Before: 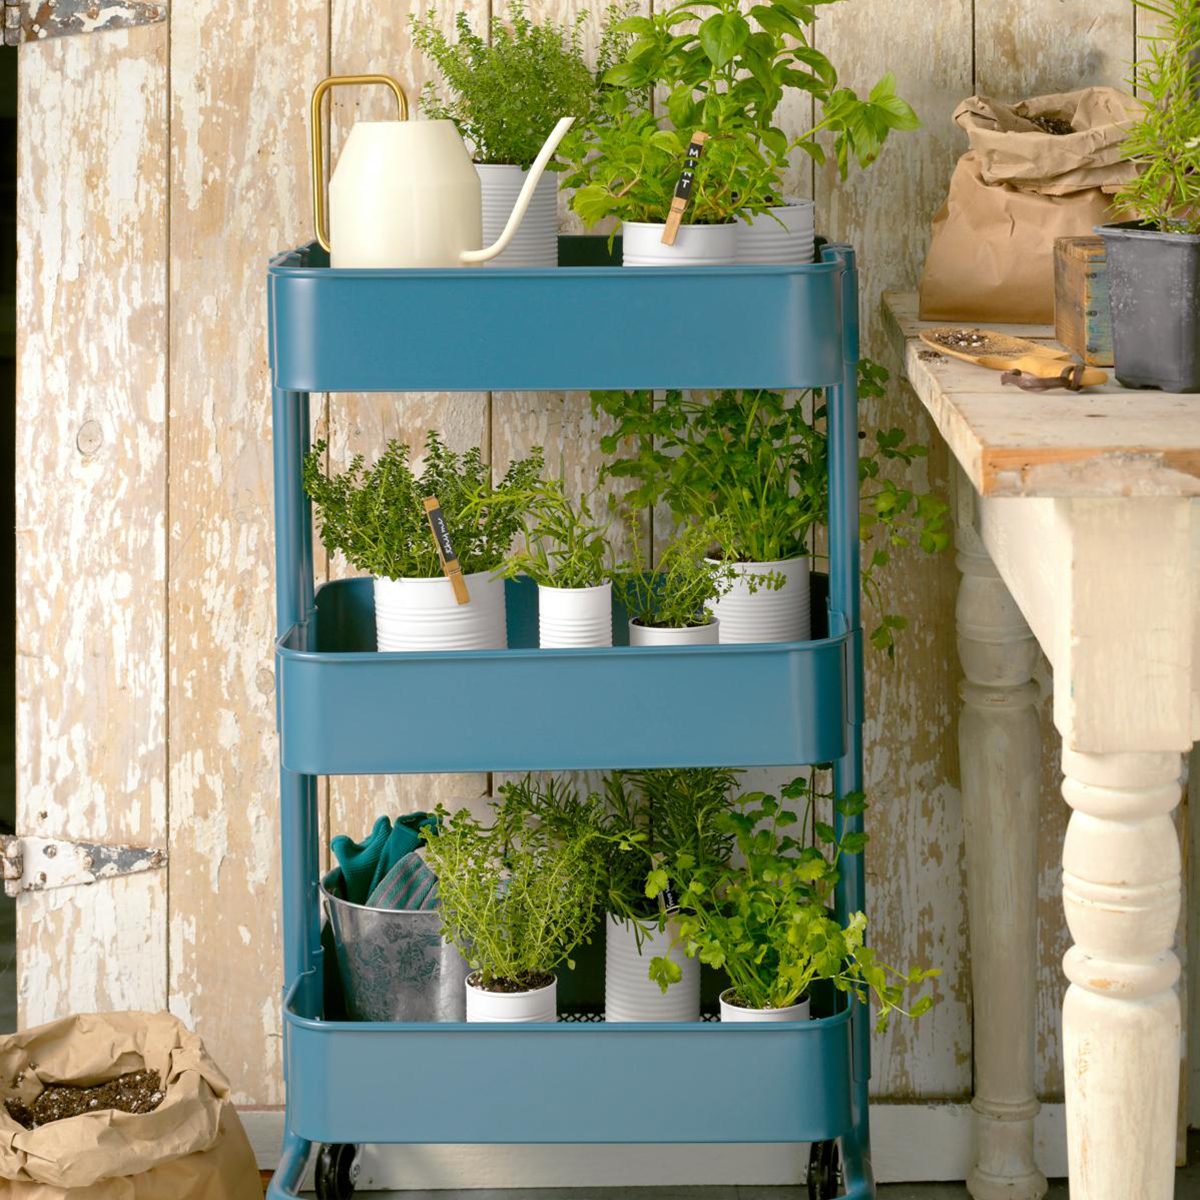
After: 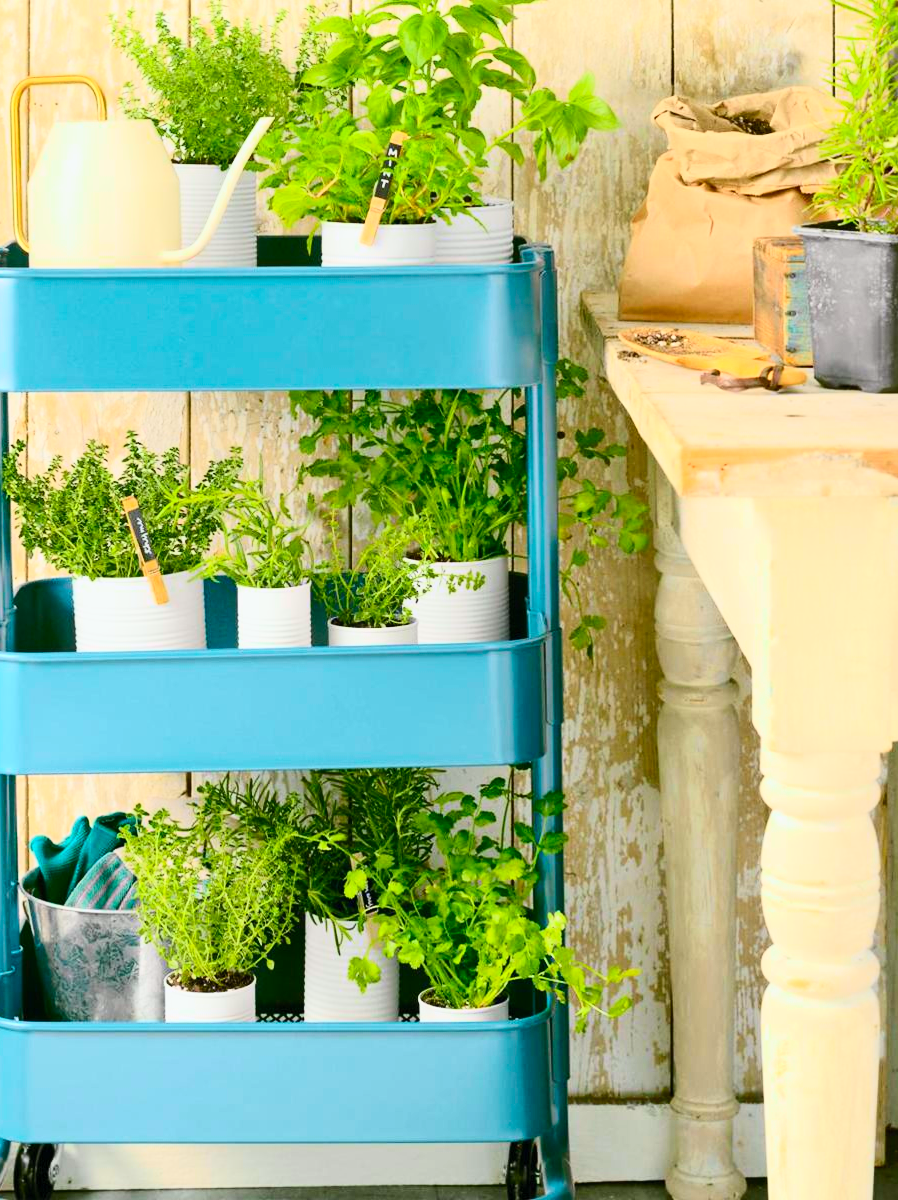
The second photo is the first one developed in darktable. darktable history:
crop and rotate: left 25.097%
contrast brightness saturation: contrast 0.238, brightness 0.257, saturation 0.372
tone curve: curves: ch0 [(0, 0) (0.114, 0.083) (0.303, 0.285) (0.447, 0.51) (0.602, 0.697) (0.772, 0.866) (0.999, 0.978)]; ch1 [(0, 0) (0.389, 0.352) (0.458, 0.433) (0.486, 0.474) (0.509, 0.505) (0.535, 0.528) (0.57, 0.579) (0.696, 0.706) (1, 1)]; ch2 [(0, 0) (0.369, 0.388) (0.449, 0.431) (0.501, 0.5) (0.528, 0.527) (0.589, 0.608) (0.697, 0.721) (1, 1)], color space Lab, independent channels, preserve colors none
